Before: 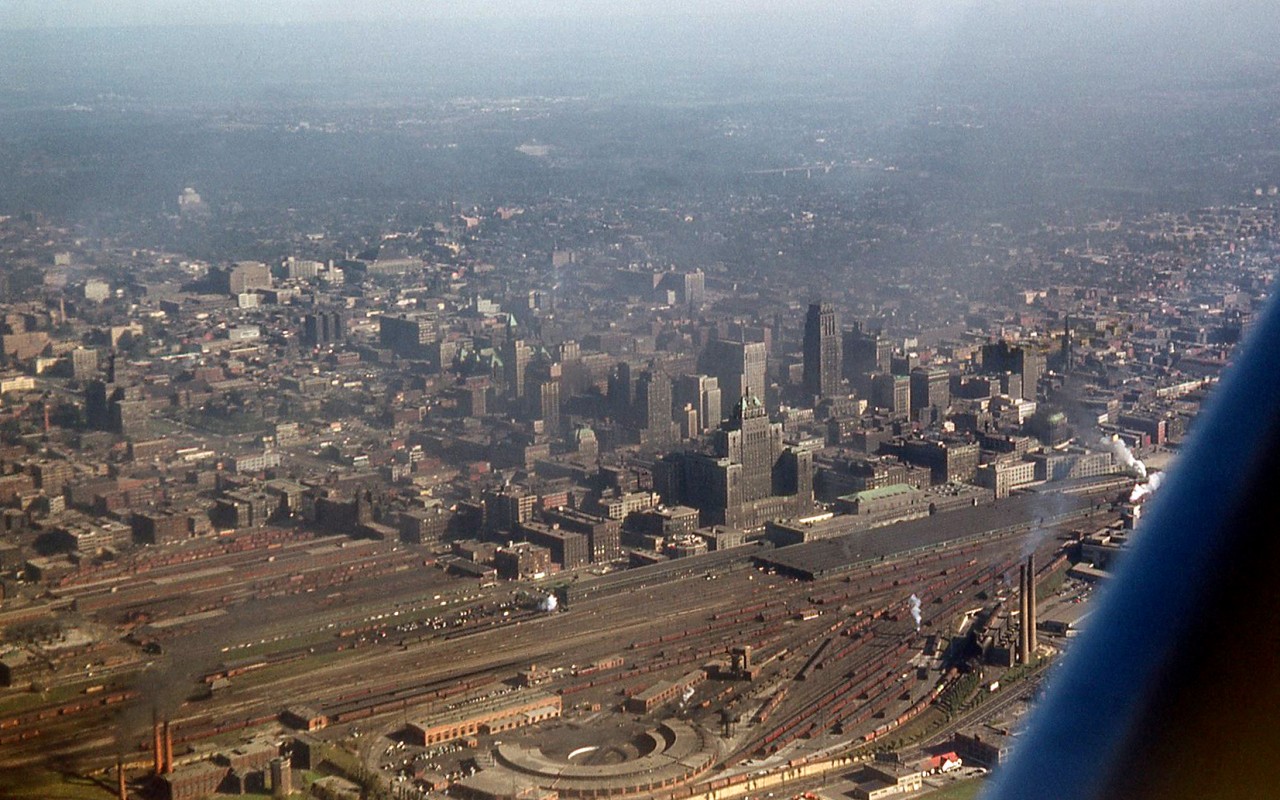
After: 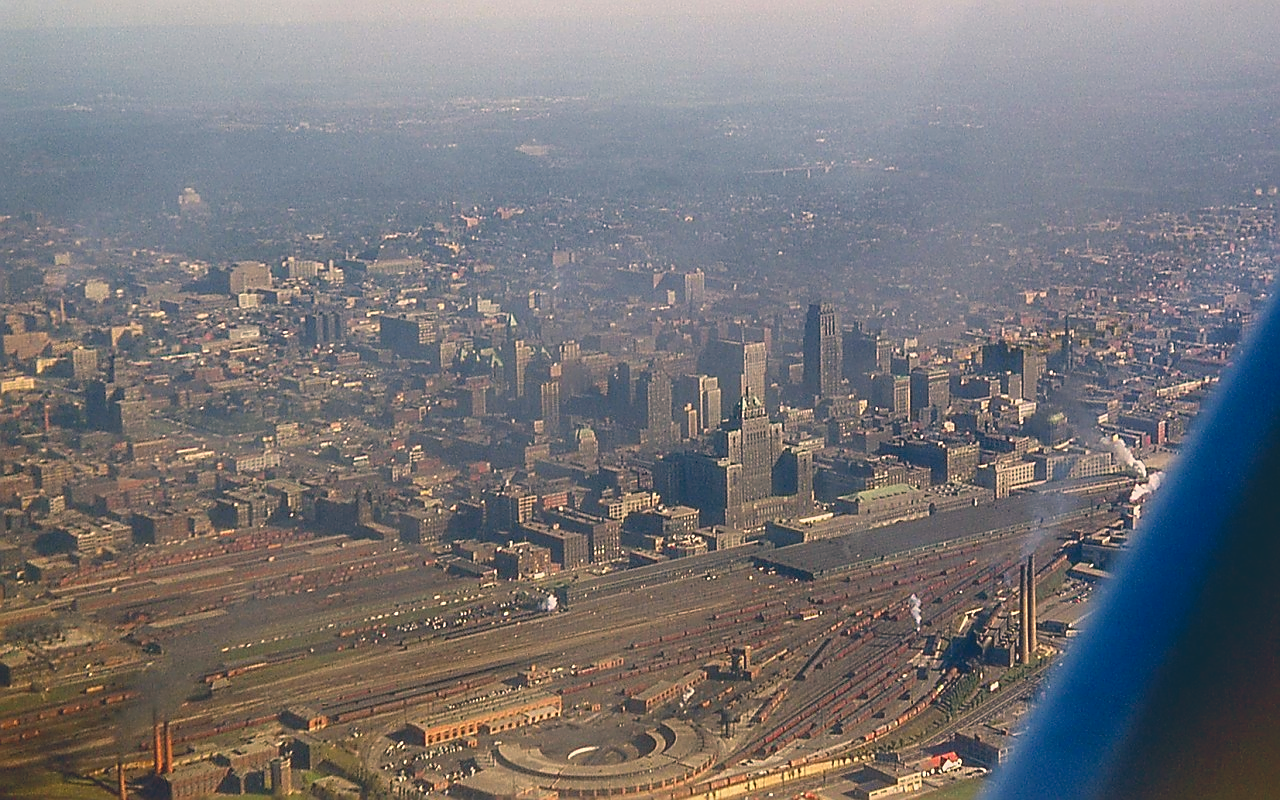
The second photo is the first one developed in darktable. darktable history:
exposure: exposure 0.235 EV, compensate exposure bias true, compensate highlight preservation false
sharpen: radius 1.35, amount 1.26, threshold 0.787
color correction: highlights a* 10.37, highlights b* 13.95, shadows a* -9.91, shadows b* -14.9
contrast brightness saturation: contrast -0.293
